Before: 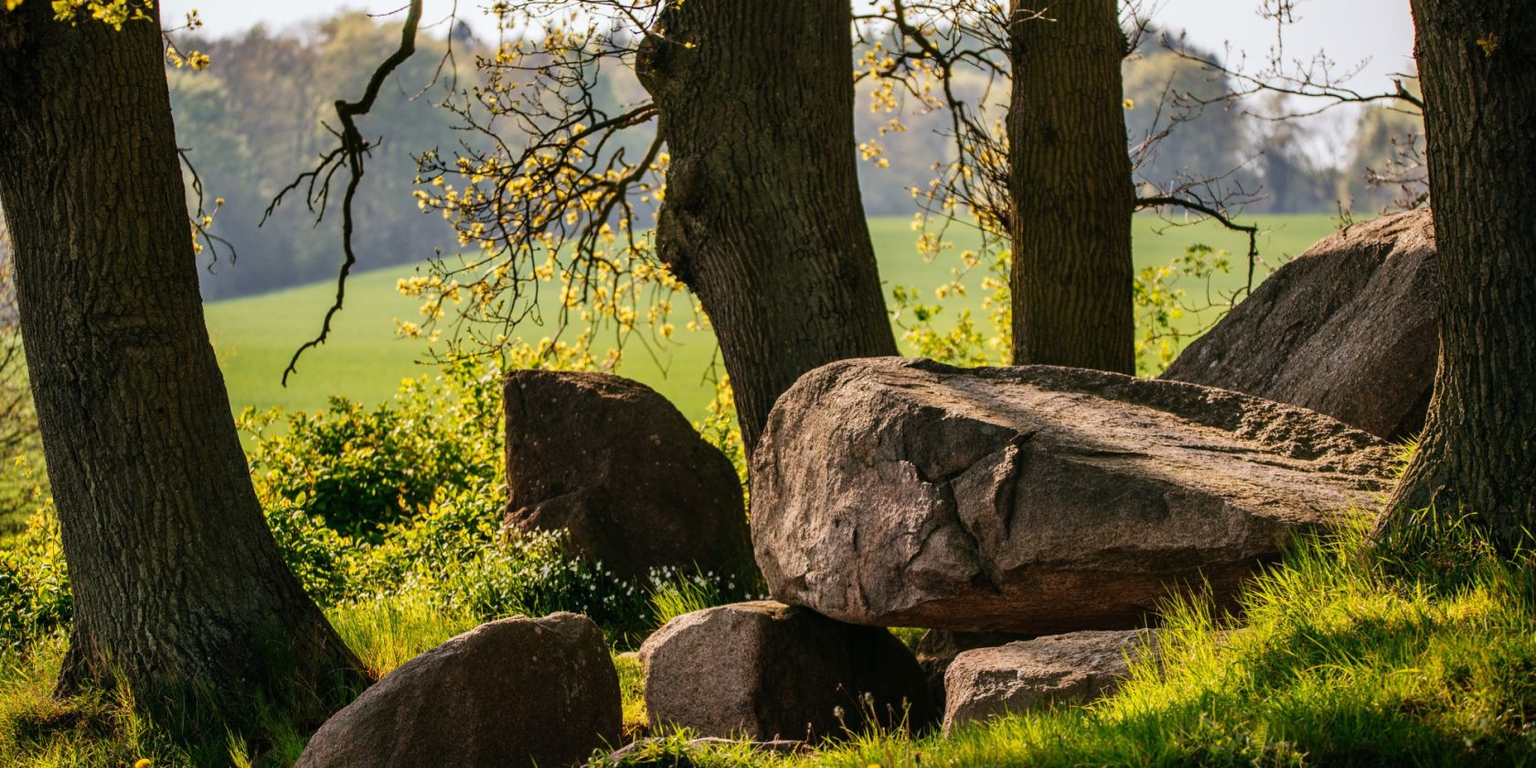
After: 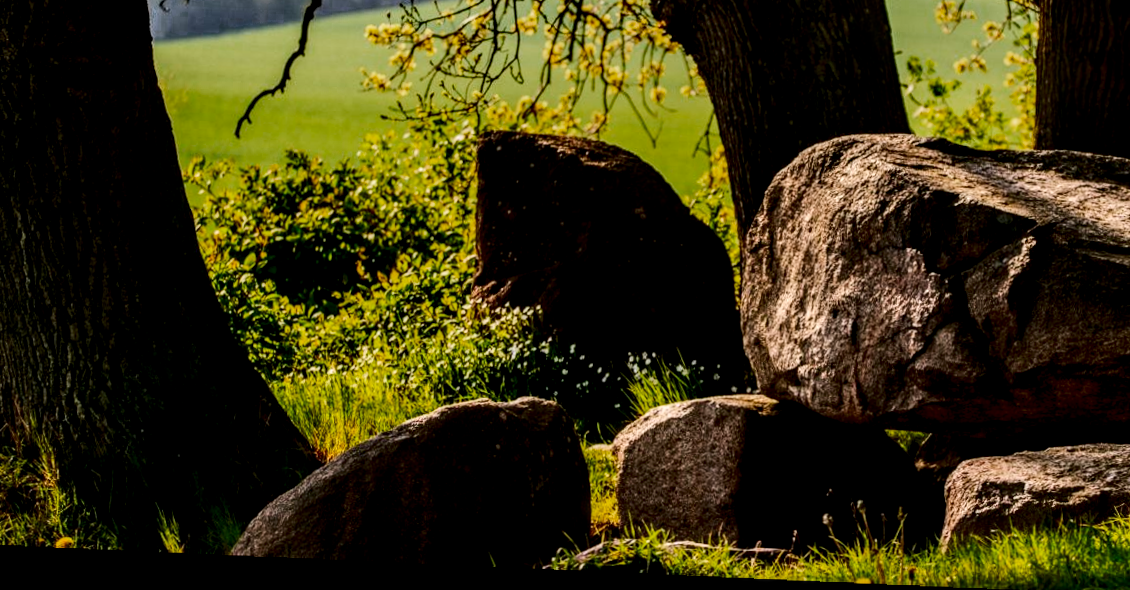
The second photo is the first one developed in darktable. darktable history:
rotate and perspective: rotation 1.72°, automatic cropping off
crop and rotate: angle -0.82°, left 3.85%, top 31.828%, right 27.992%
local contrast: highlights 65%, shadows 54%, detail 169%, midtone range 0.514
color zones: curves: ch0 [(0.203, 0.433) (0.607, 0.517) (0.697, 0.696) (0.705, 0.897)]
filmic rgb: black relative exposure -7.65 EV, white relative exposure 4.56 EV, hardness 3.61, contrast 1.05
contrast brightness saturation: contrast 0.22, brightness -0.19, saturation 0.24
